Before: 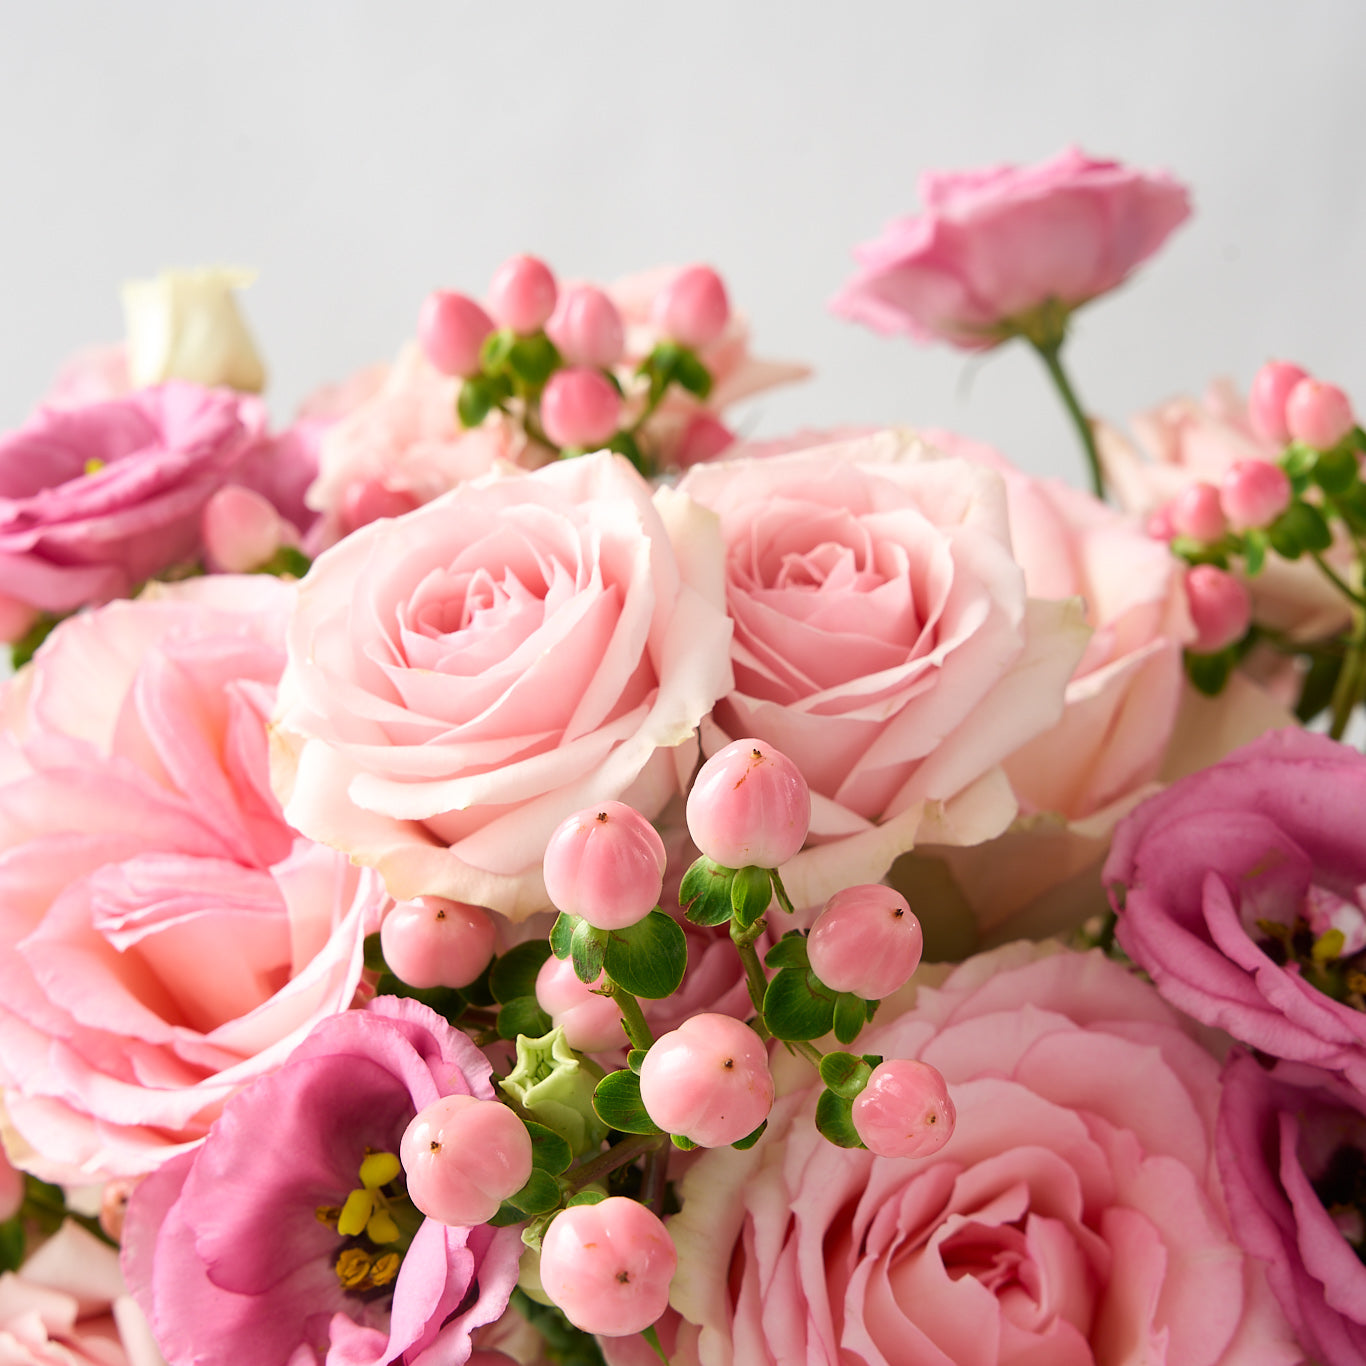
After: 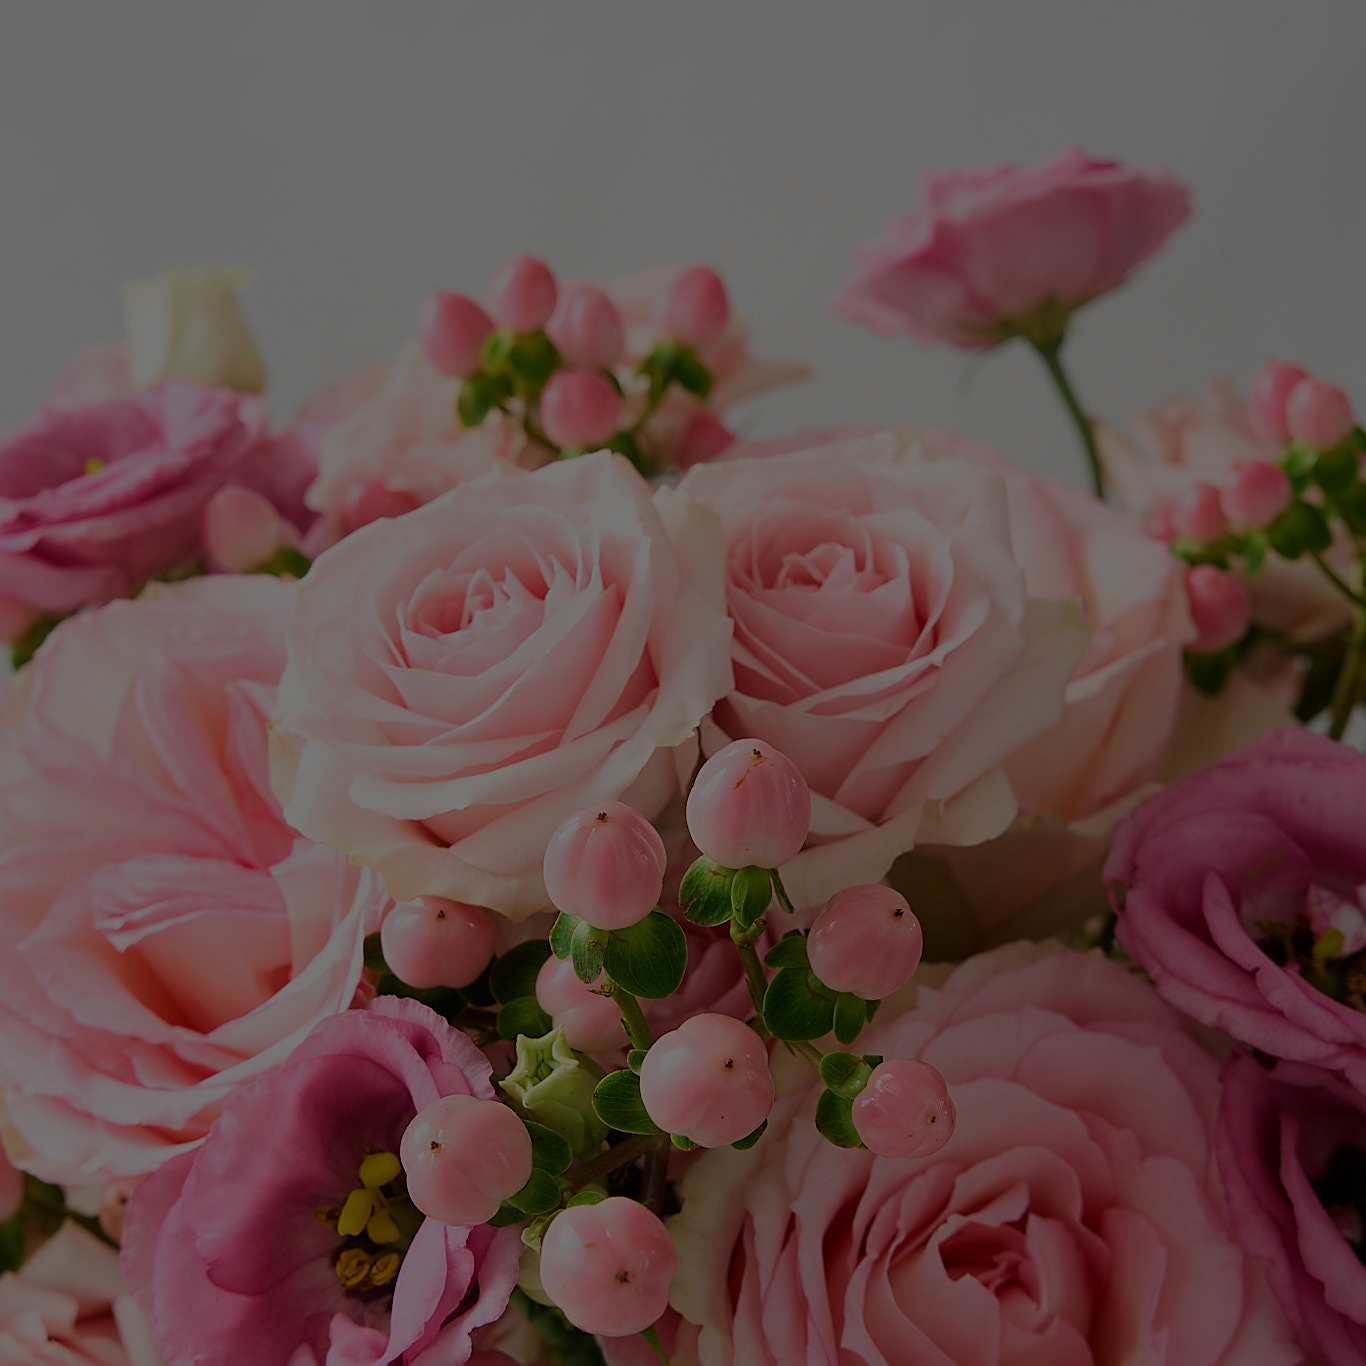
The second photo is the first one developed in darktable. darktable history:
exposure: exposure -1.468 EV, compensate highlight preservation false
sharpen: on, module defaults
base curve: curves: ch0 [(0, 0) (0.826, 0.587) (1, 1)]
